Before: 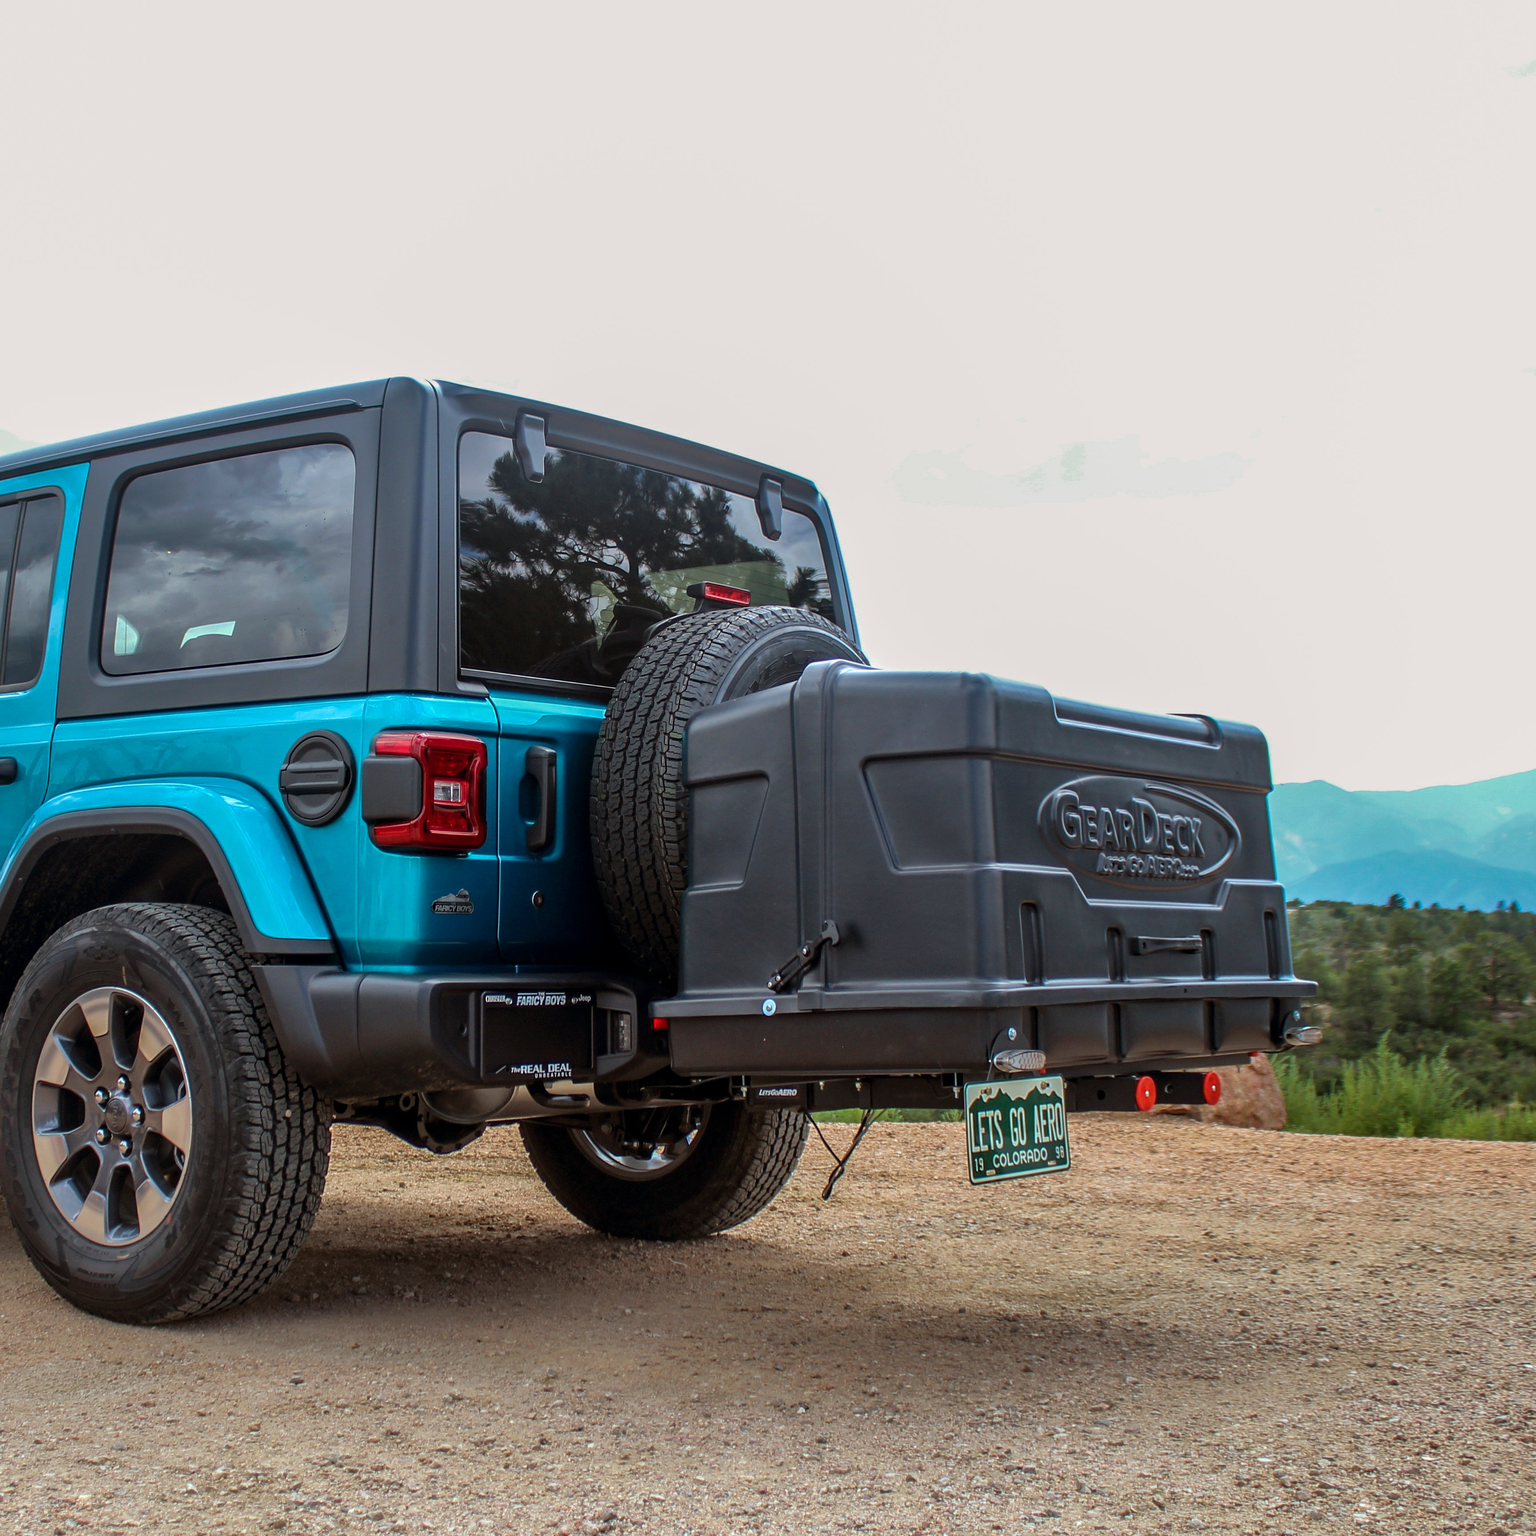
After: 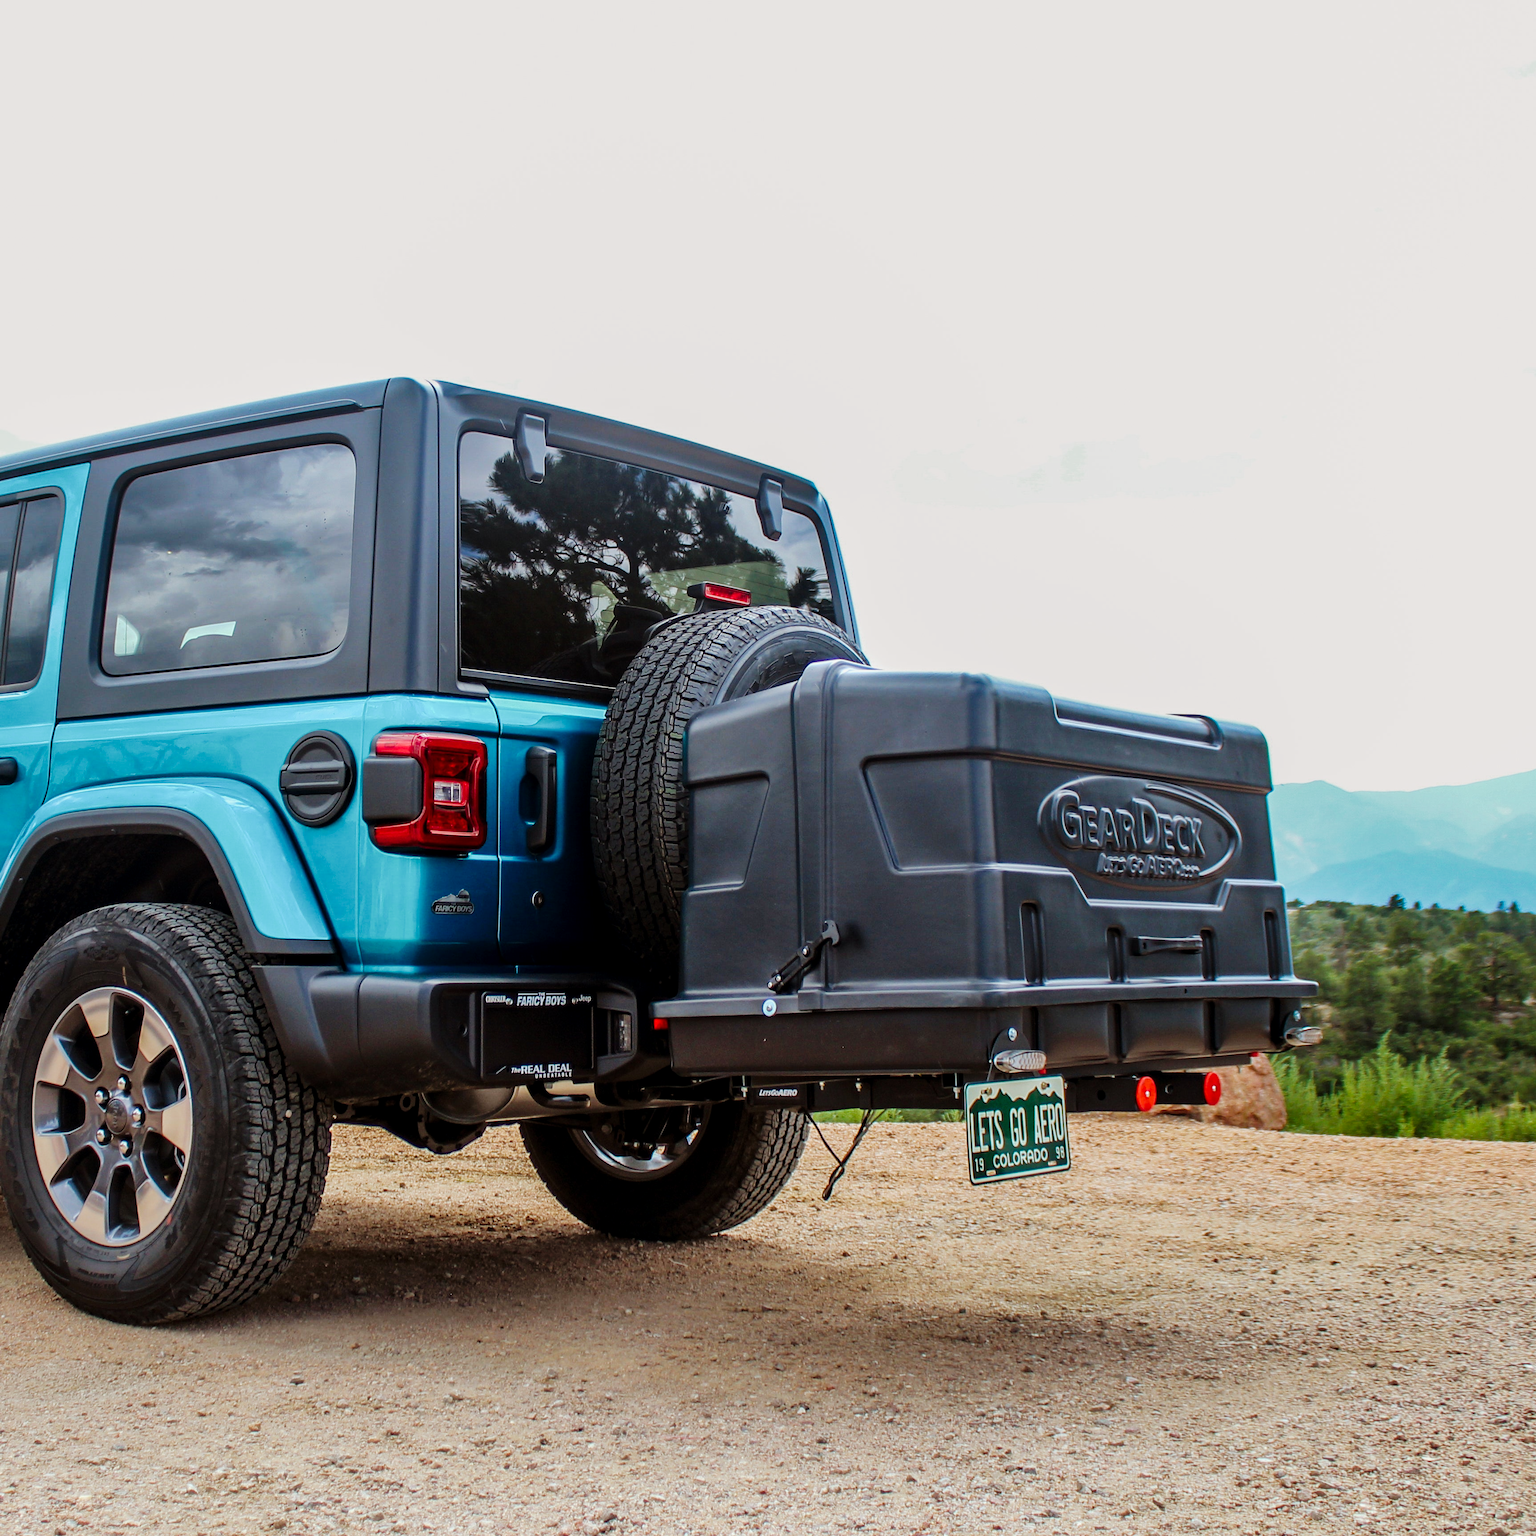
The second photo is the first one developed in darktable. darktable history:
tone curve: curves: ch0 [(0.014, 0) (0.13, 0.09) (0.227, 0.211) (0.346, 0.388) (0.499, 0.598) (0.662, 0.76) (0.795, 0.846) (1, 0.969)]; ch1 [(0, 0) (0.366, 0.367) (0.447, 0.417) (0.473, 0.484) (0.504, 0.502) (0.525, 0.518) (0.564, 0.548) (0.639, 0.643) (1, 1)]; ch2 [(0, 0) (0.333, 0.346) (0.375, 0.375) (0.424, 0.43) (0.476, 0.498) (0.496, 0.505) (0.517, 0.515) (0.542, 0.564) (0.583, 0.6) (0.64, 0.622) (0.723, 0.676) (1, 1)], preserve colors none
